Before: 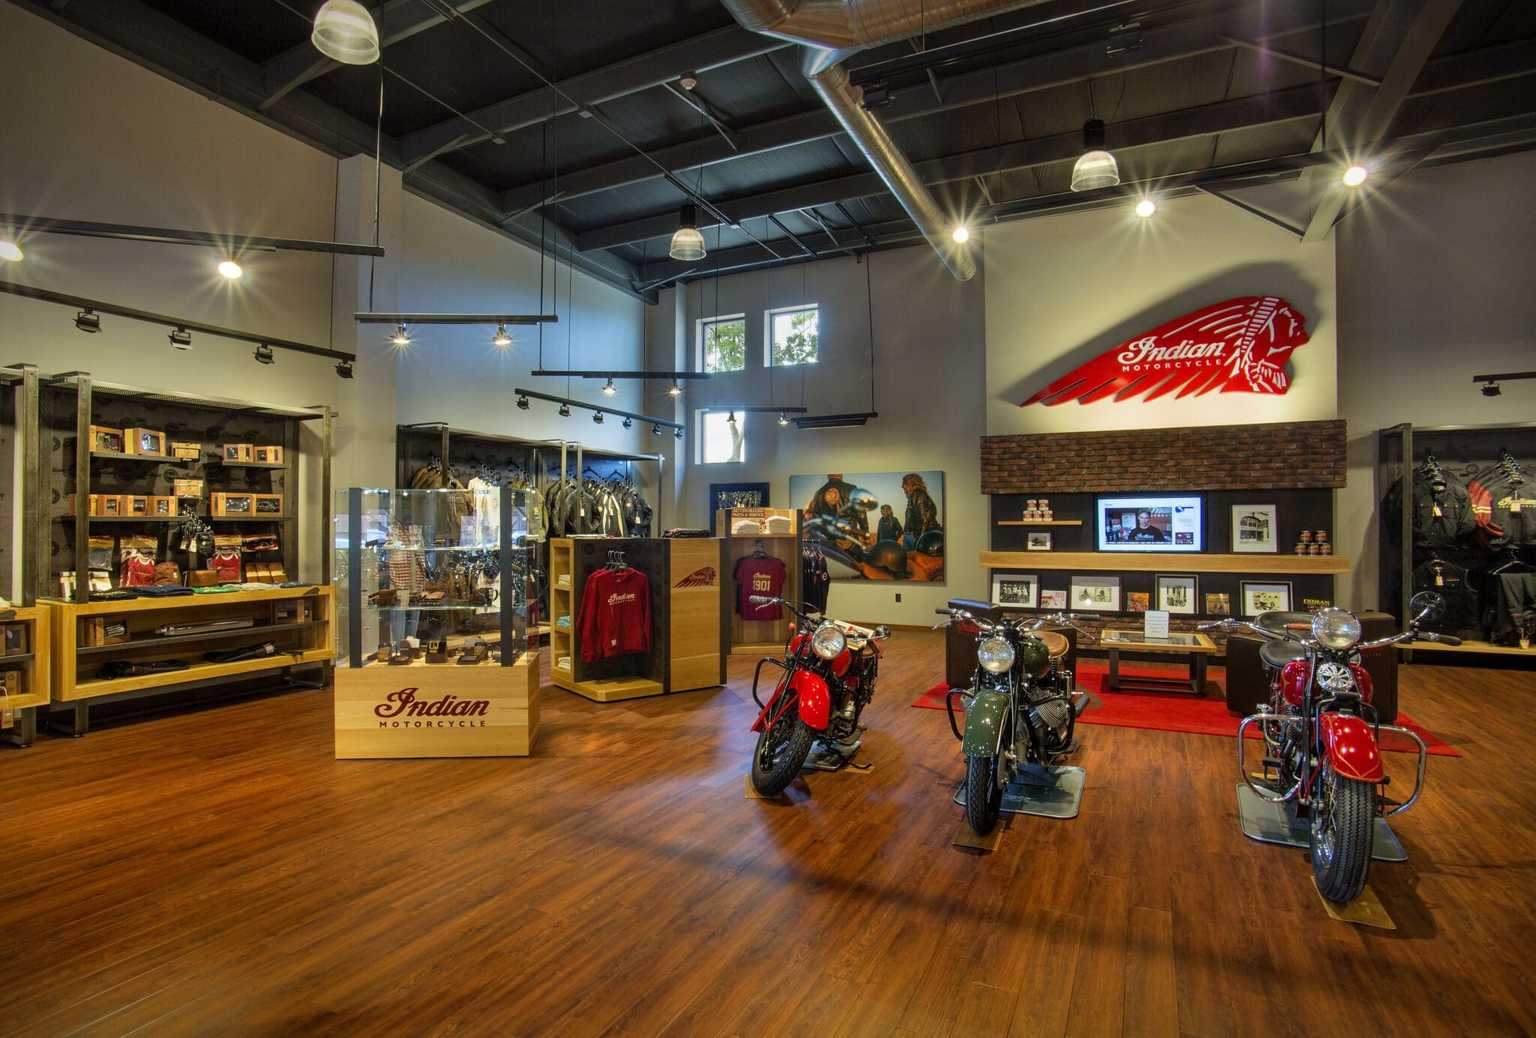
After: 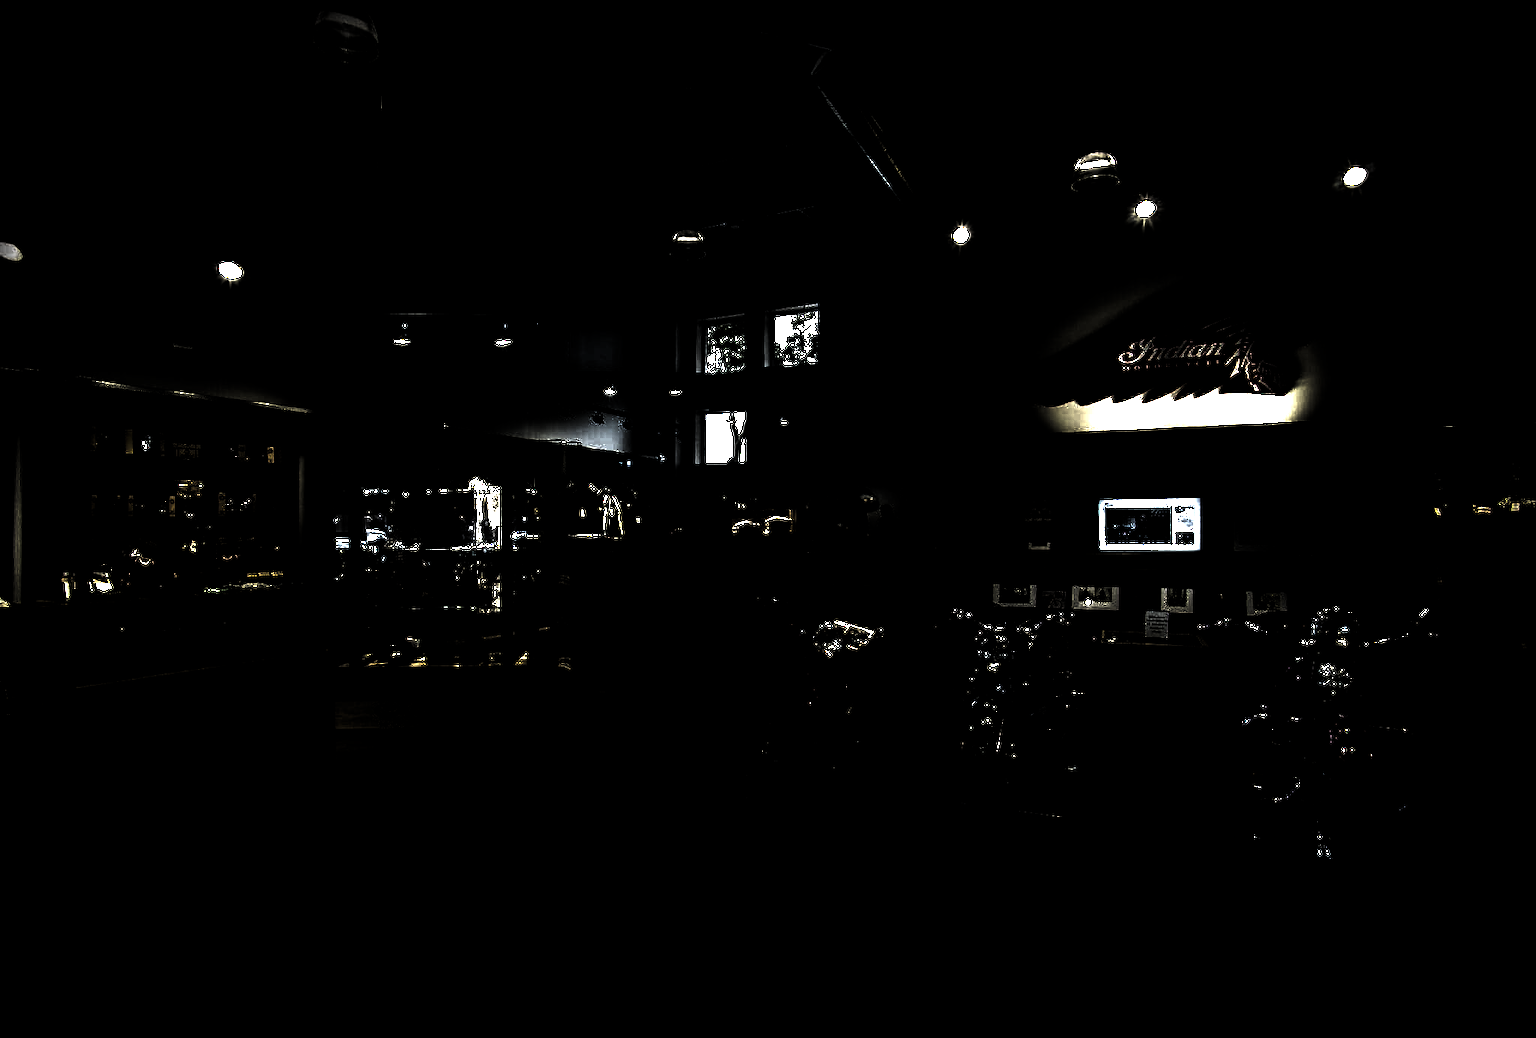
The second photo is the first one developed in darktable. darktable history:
levels: levels [0.721, 0.937, 0.997]
color balance rgb: power › chroma 0.28%, power › hue 24.38°, perceptual saturation grading › global saturation 0.451%, perceptual brilliance grading › global brilliance 14.265%, perceptual brilliance grading › shadows -34.182%
tone equalizer: on, module defaults
